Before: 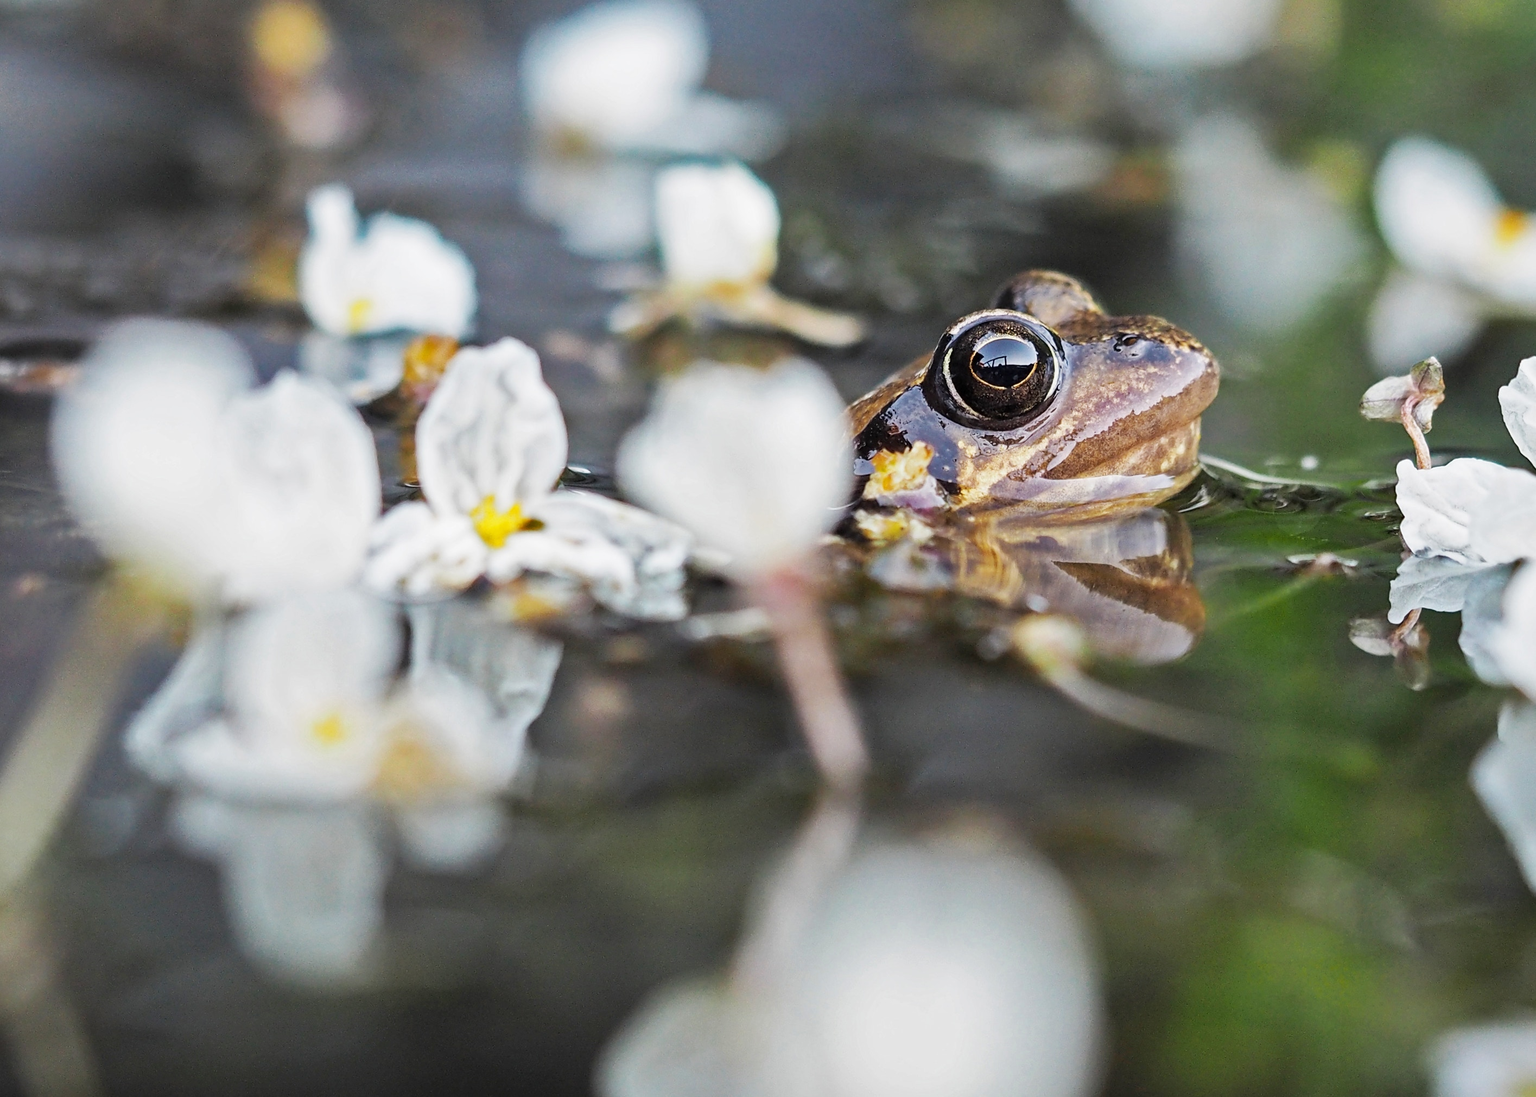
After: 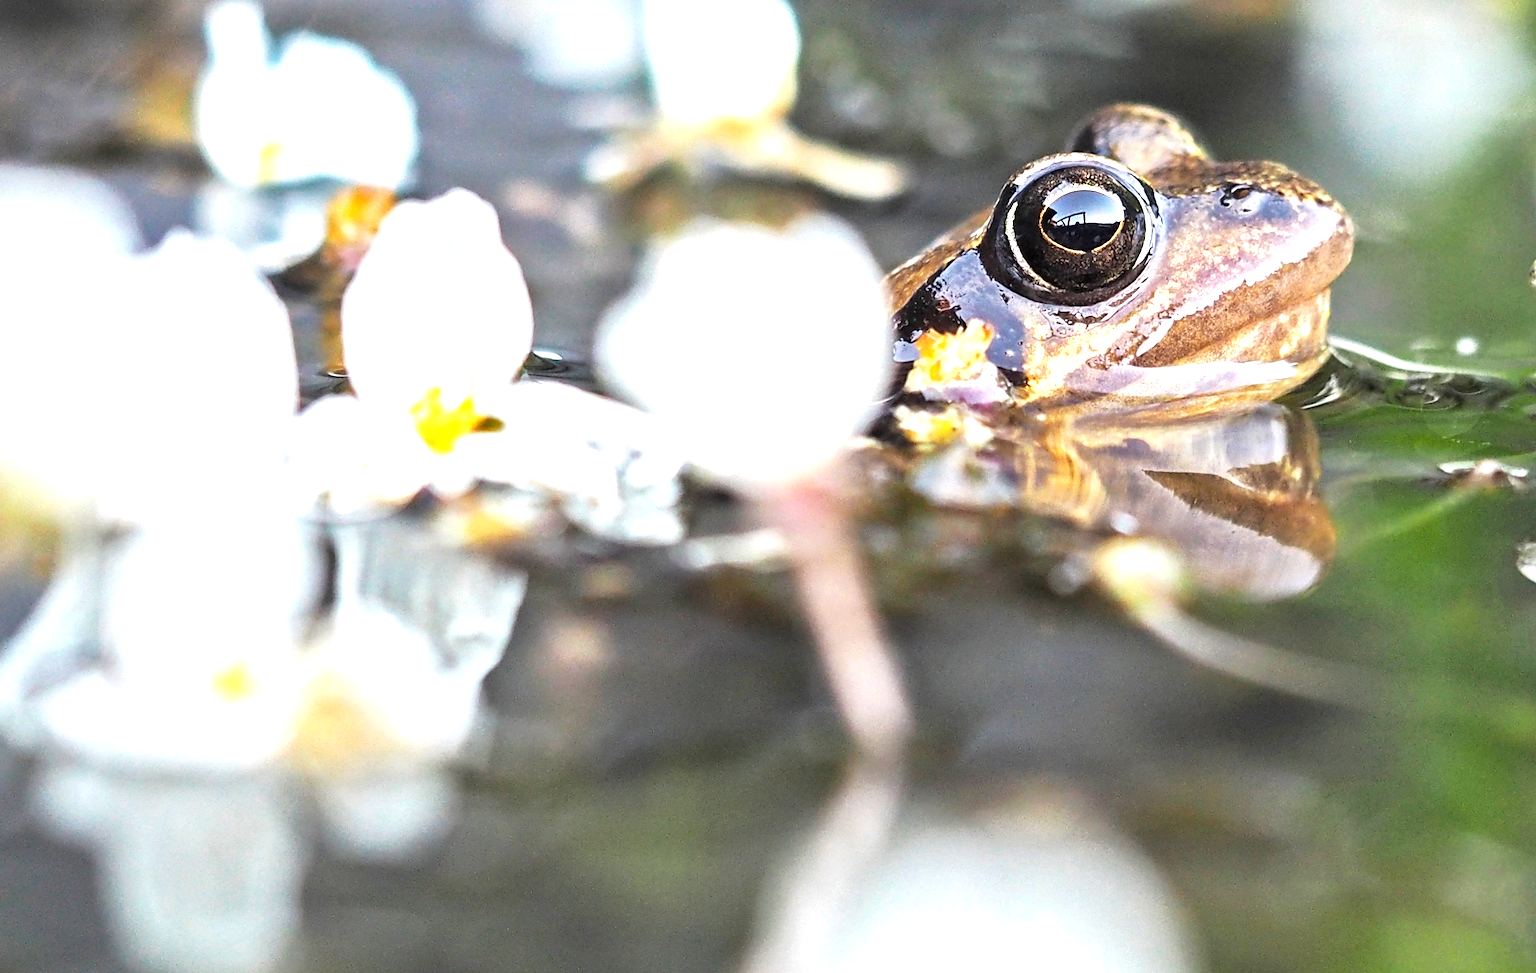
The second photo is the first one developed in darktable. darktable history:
exposure: black level correction 0, exposure 1.001 EV, compensate highlight preservation false
crop: left 9.407%, top 17.168%, right 11.158%, bottom 12.298%
